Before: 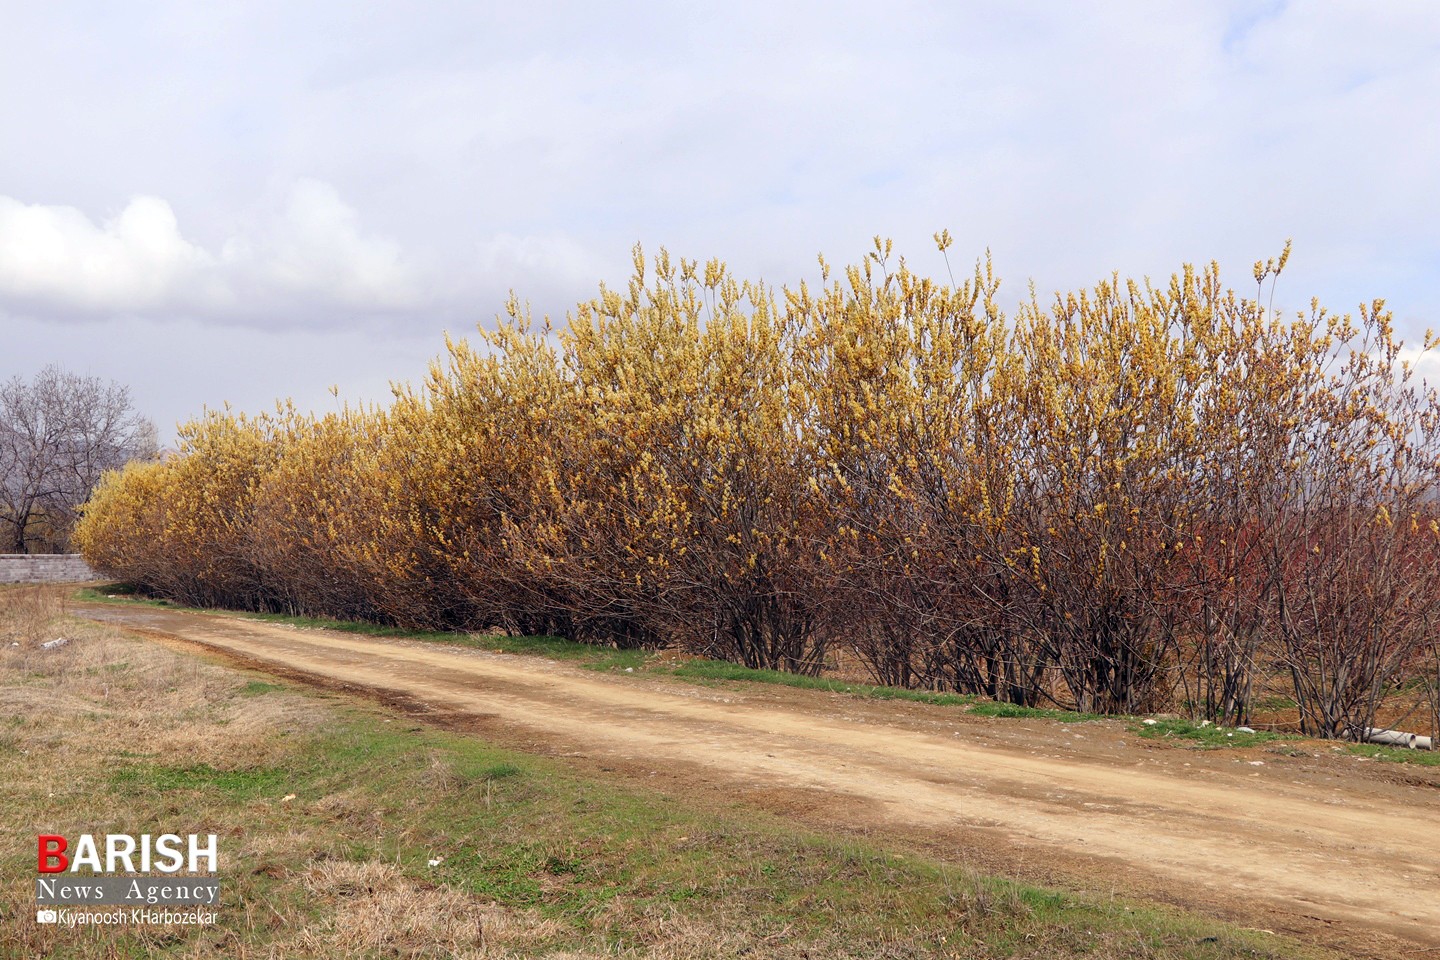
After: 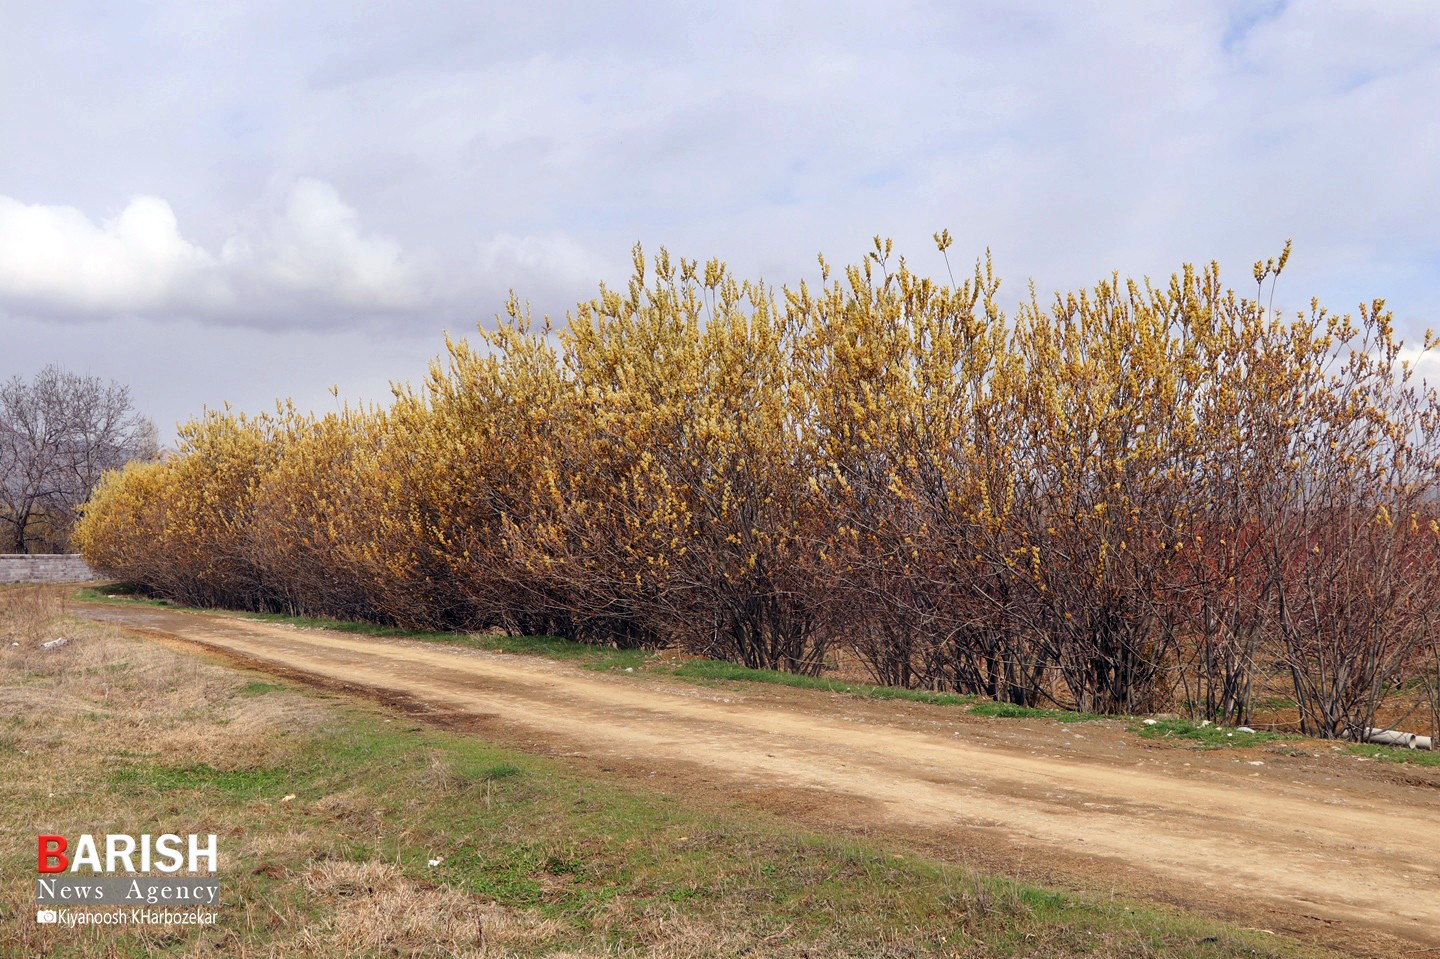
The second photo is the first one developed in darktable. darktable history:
shadows and highlights: soften with gaussian
bloom: size 9%, threshold 100%, strength 7%
crop: bottom 0.071%
